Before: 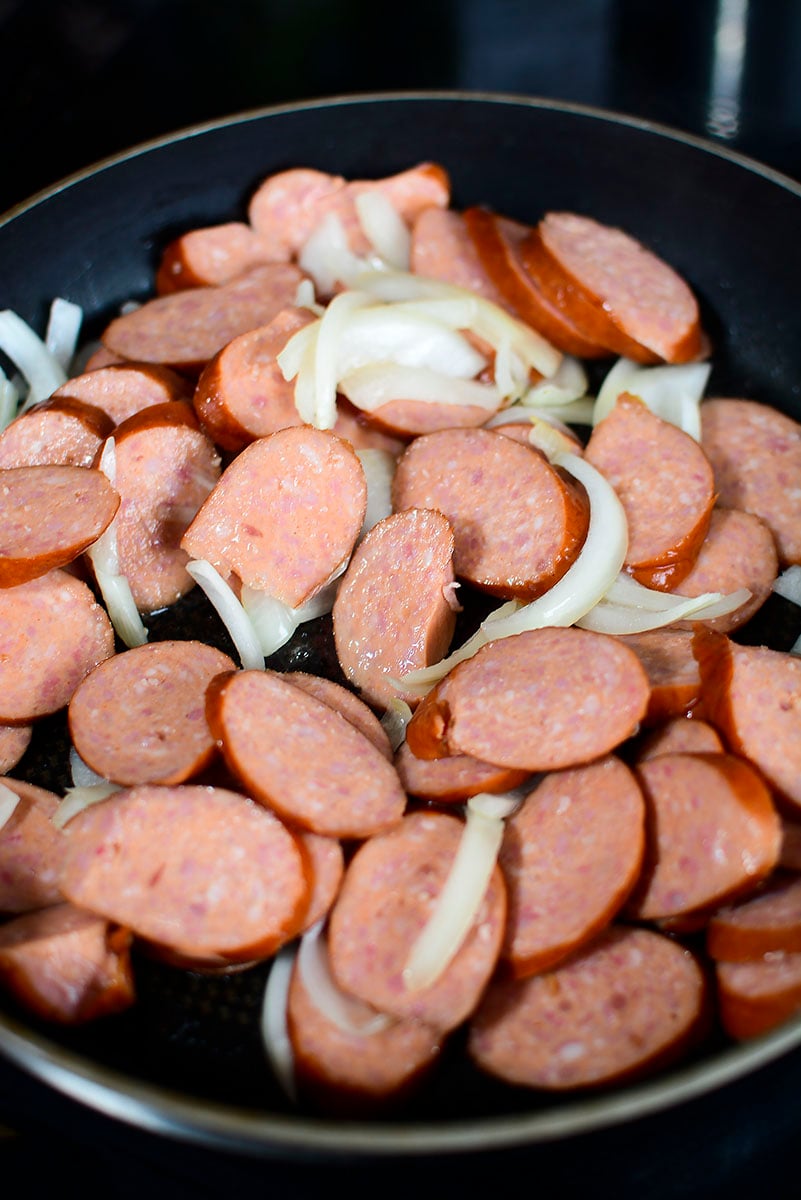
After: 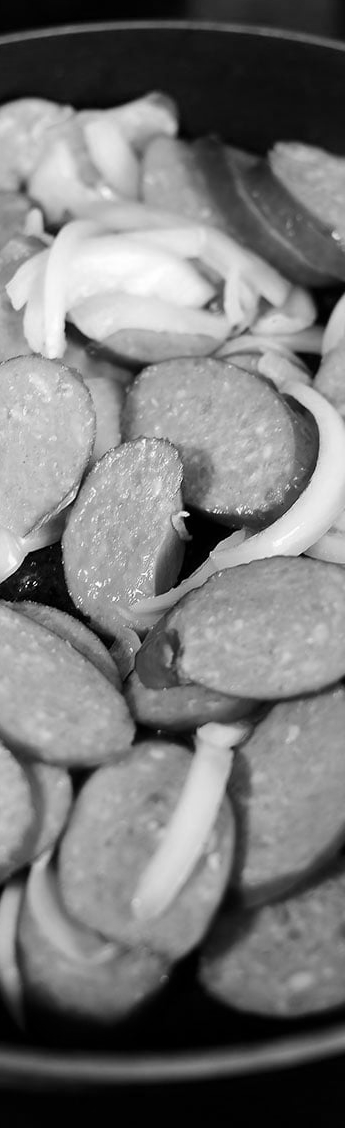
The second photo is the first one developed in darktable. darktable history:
crop: left 33.889%, top 5.958%, right 23.018%
color calibration: output gray [0.23, 0.37, 0.4, 0], illuminant F (fluorescent), F source F9 (Cool White Deluxe 4150 K) – high CRI, x 0.375, y 0.373, temperature 4161.67 K
